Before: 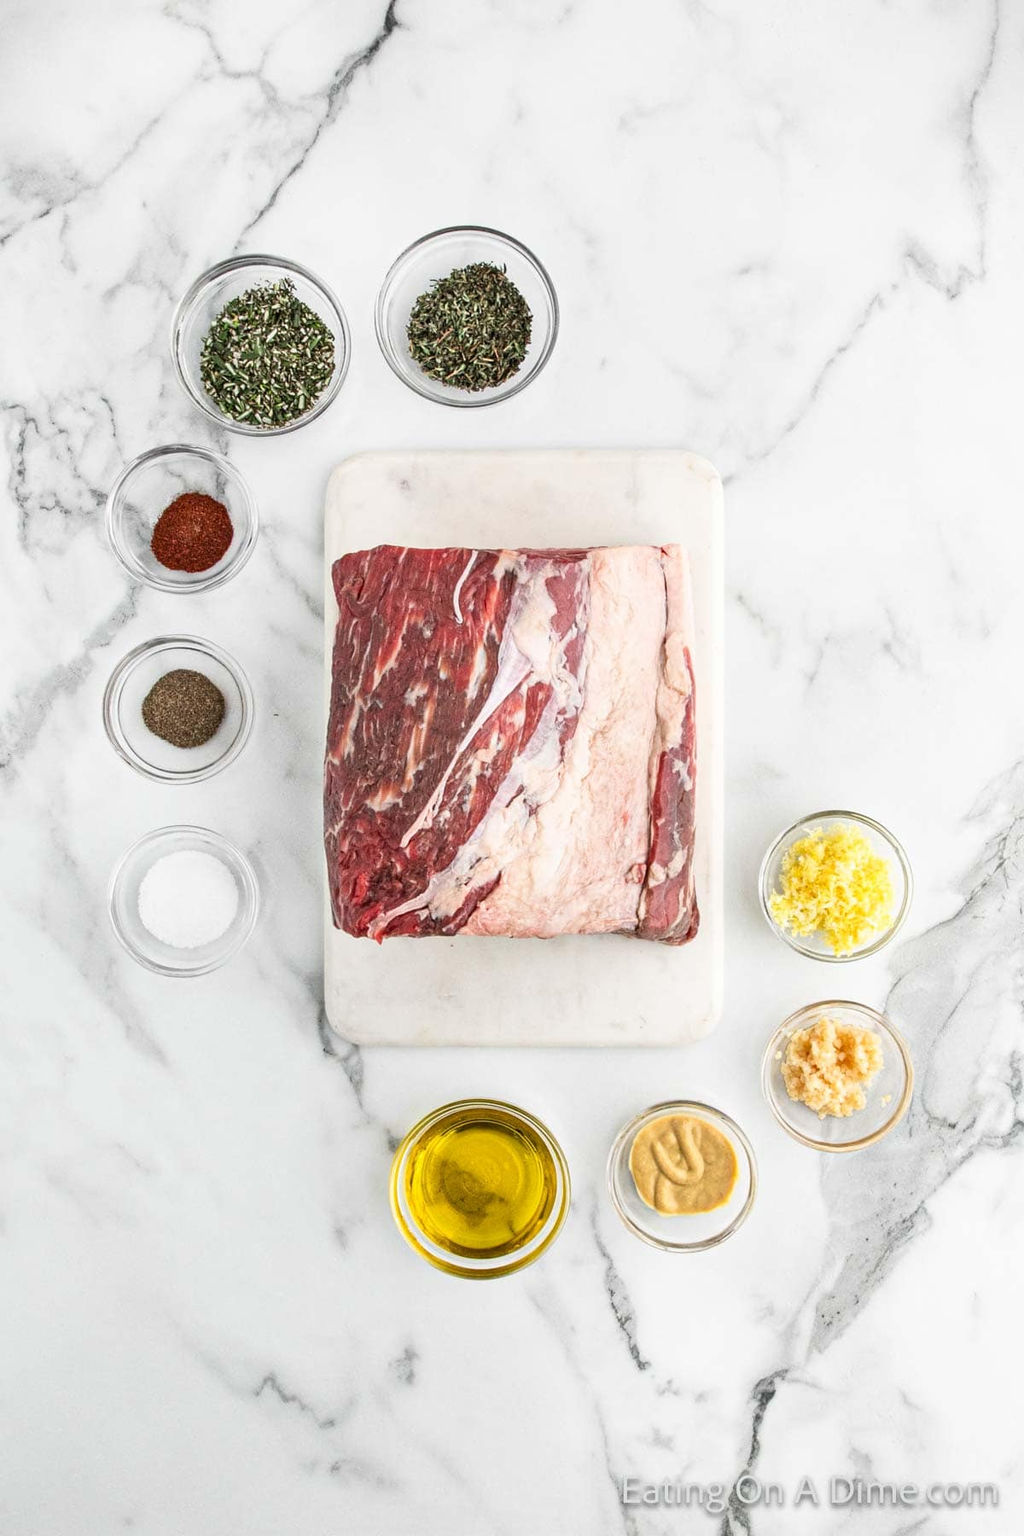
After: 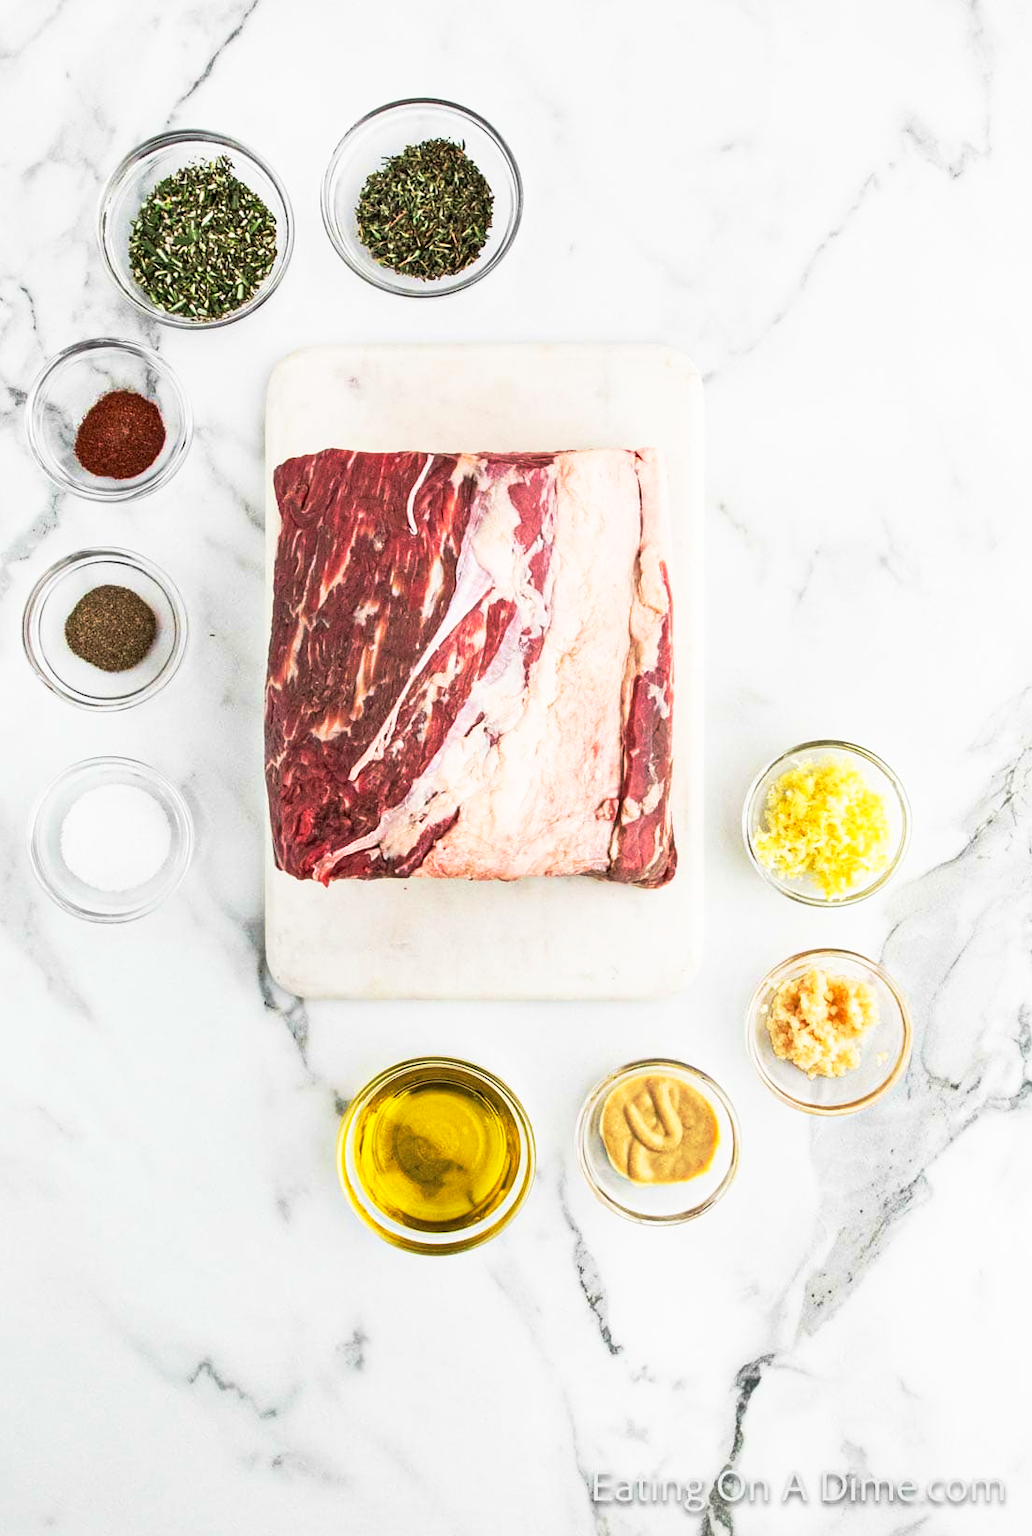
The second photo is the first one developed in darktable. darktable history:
crop and rotate: left 8.135%, top 8.934%
velvia: strength 44.5%
base curve: curves: ch0 [(0, 0) (0.257, 0.25) (0.482, 0.586) (0.757, 0.871) (1, 1)], preserve colors none
